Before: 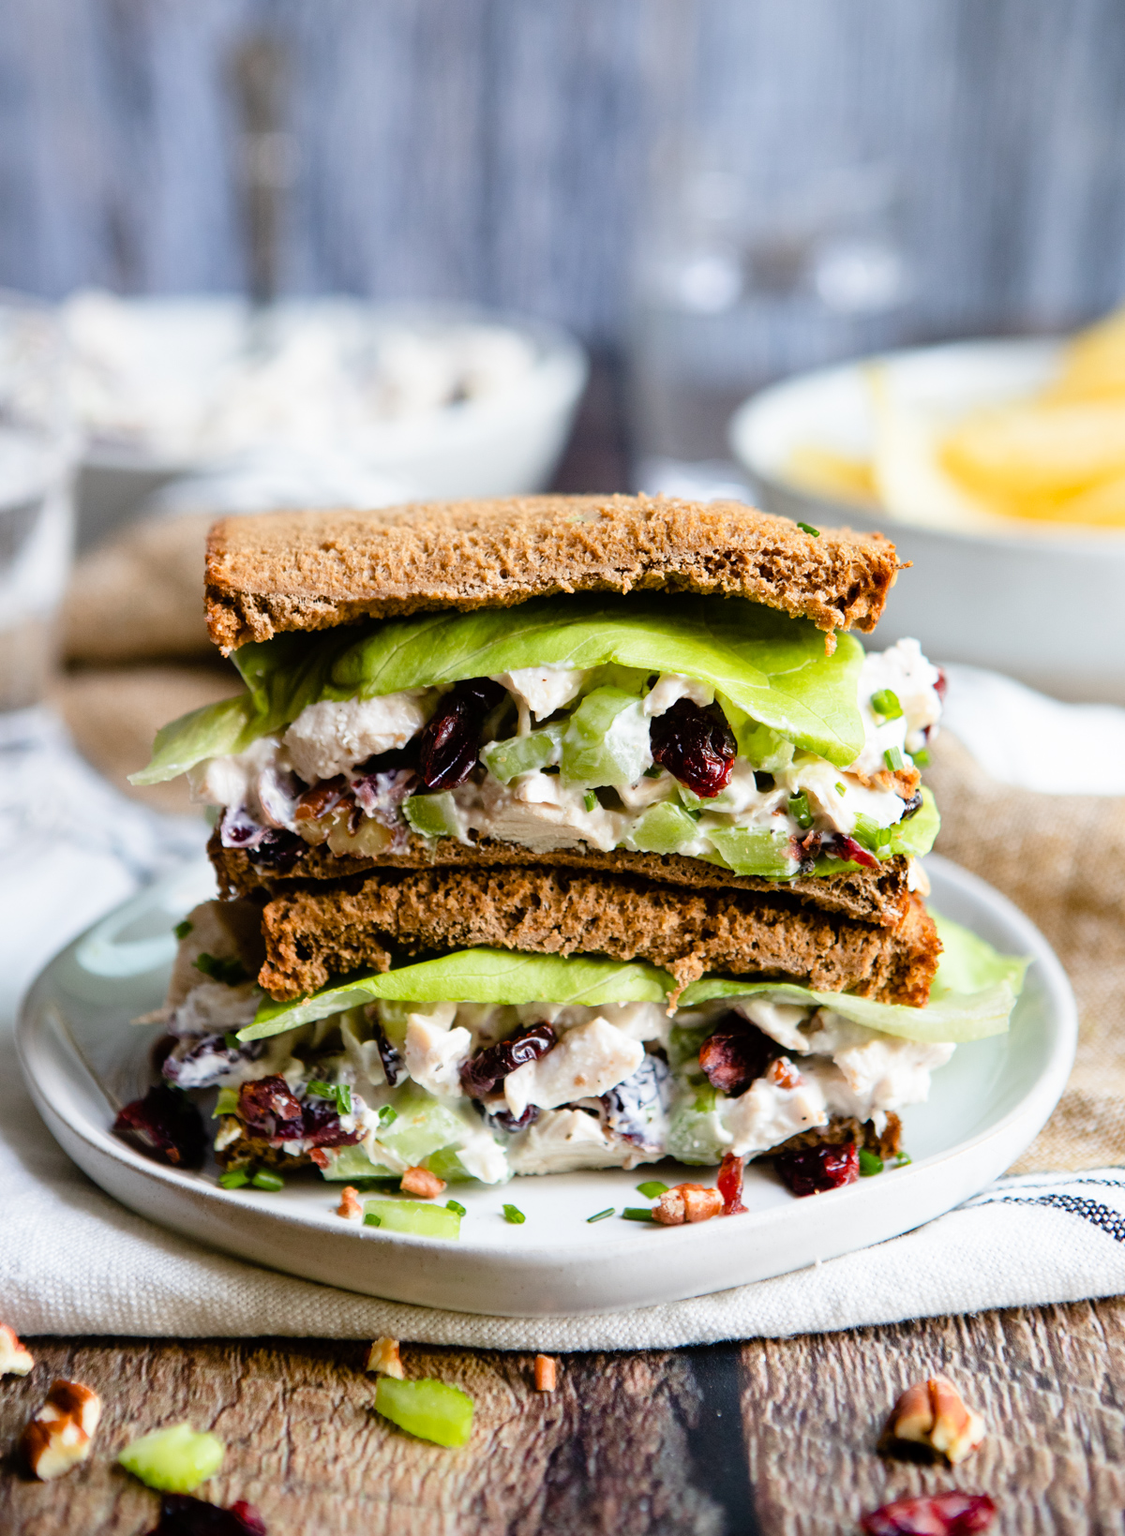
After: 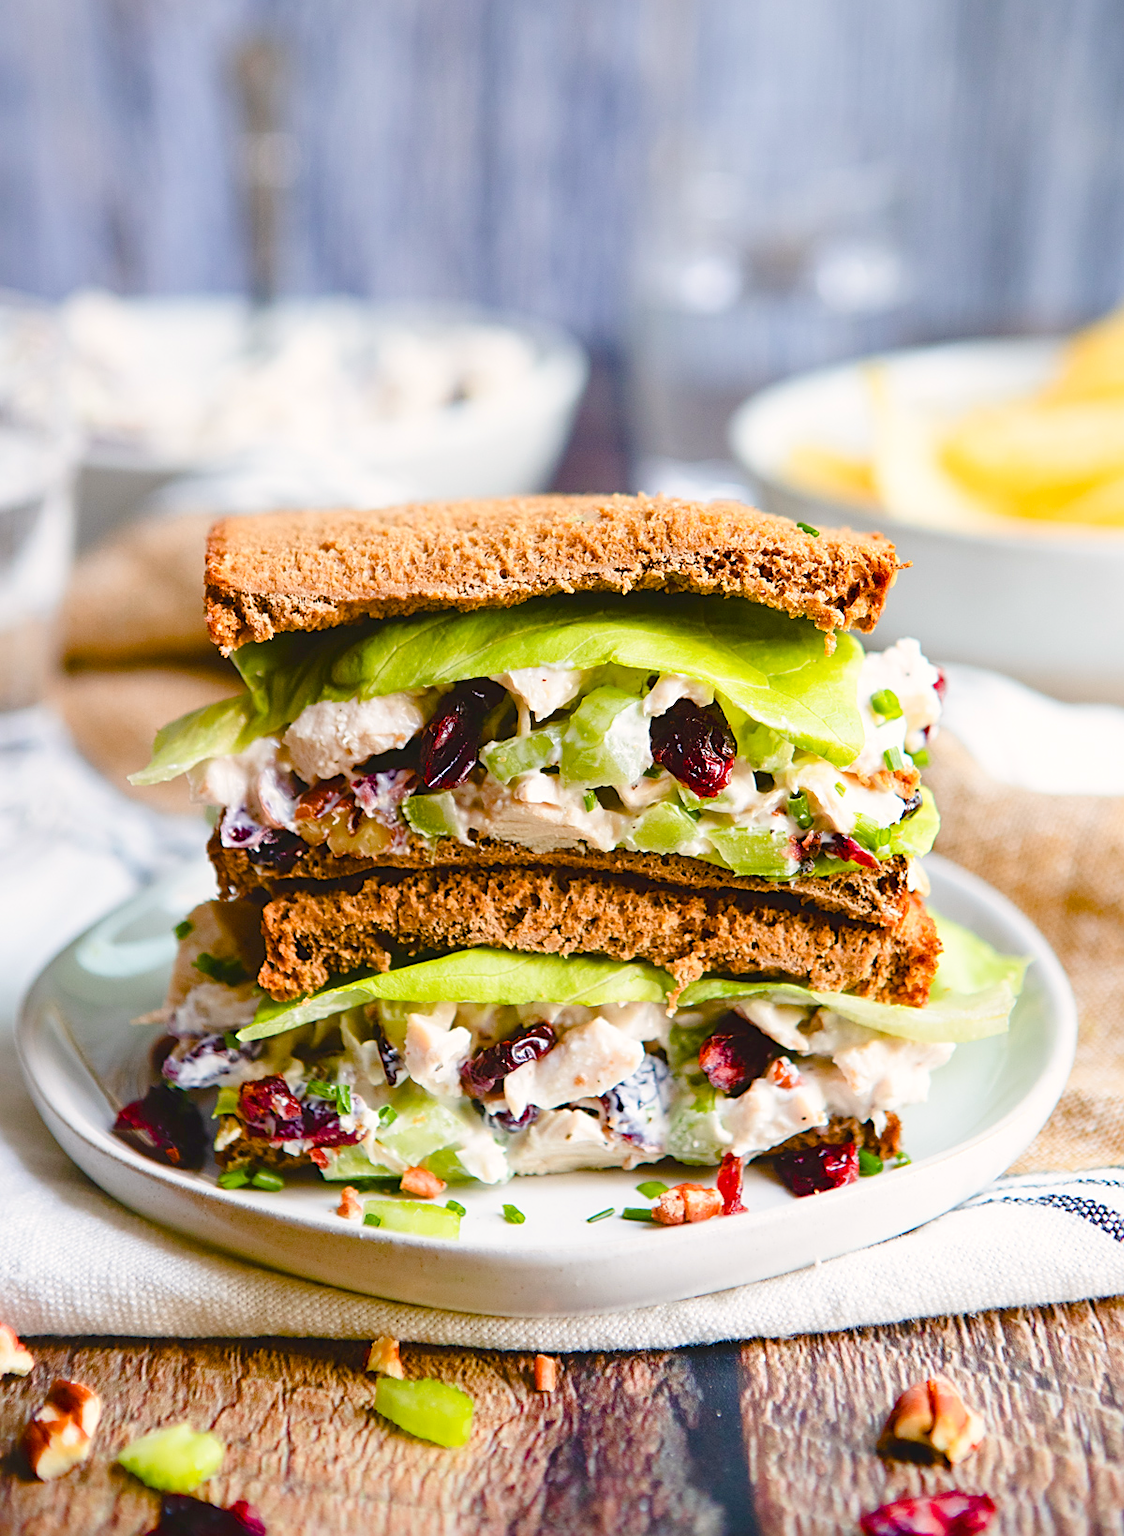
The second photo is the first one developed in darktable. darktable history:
color balance rgb: highlights gain › chroma 1.052%, highlights gain › hue 60.03°, linear chroma grading › global chroma 14.686%, perceptual saturation grading › global saturation 20%, perceptual saturation grading › highlights -24.843%, perceptual saturation grading › shadows 49.712%, hue shift -2.95°, contrast -21.135%
exposure: black level correction -0.002, exposure 0.706 EV, compensate exposure bias true, compensate highlight preservation false
sharpen: on, module defaults
color zones: curves: ch0 [(0.254, 0.492) (0.724, 0.62)]; ch1 [(0.25, 0.528) (0.719, 0.796)]; ch2 [(0, 0.472) (0.25, 0.5) (0.73, 0.184)], mix -121.21%
